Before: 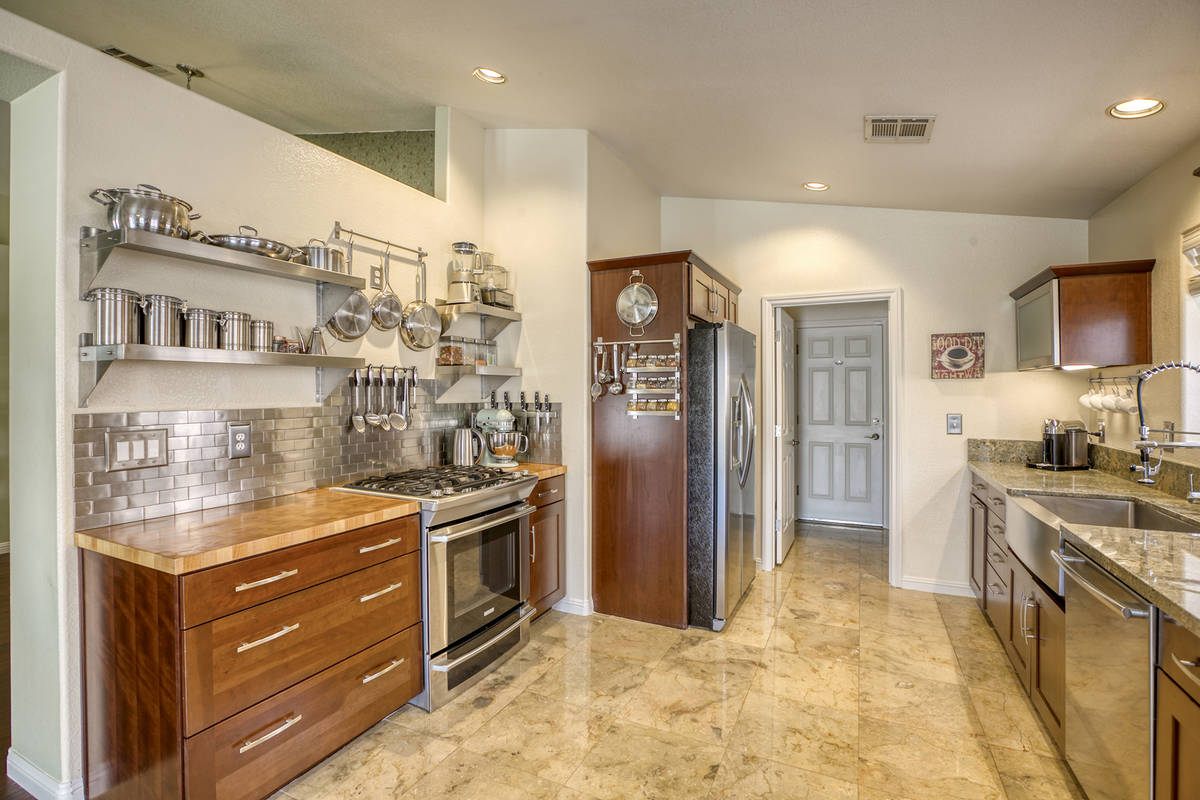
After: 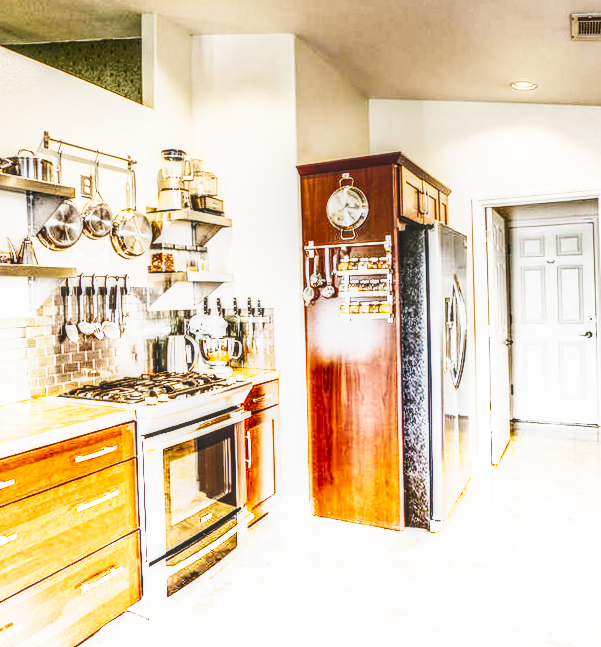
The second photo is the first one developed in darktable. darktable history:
local contrast: highlights 0%, shadows 0%, detail 133%
shadows and highlights: highlights color adjustment 0%, low approximation 0.01, soften with gaussian
rotate and perspective: rotation -1.24°, automatic cropping off
crop and rotate: angle 0.02°, left 24.353%, top 13.219%, right 26.156%, bottom 8.224%
graduated density: density -3.9 EV
tone curve: curves: ch0 [(0, 0) (0.003, 0.005) (0.011, 0.008) (0.025, 0.013) (0.044, 0.017) (0.069, 0.022) (0.1, 0.029) (0.136, 0.038) (0.177, 0.053) (0.224, 0.081) (0.277, 0.128) (0.335, 0.214) (0.399, 0.343) (0.468, 0.478) (0.543, 0.641) (0.623, 0.798) (0.709, 0.911) (0.801, 0.971) (0.898, 0.99) (1, 1)], preserve colors none
sigmoid: contrast 1.22, skew 0.65
